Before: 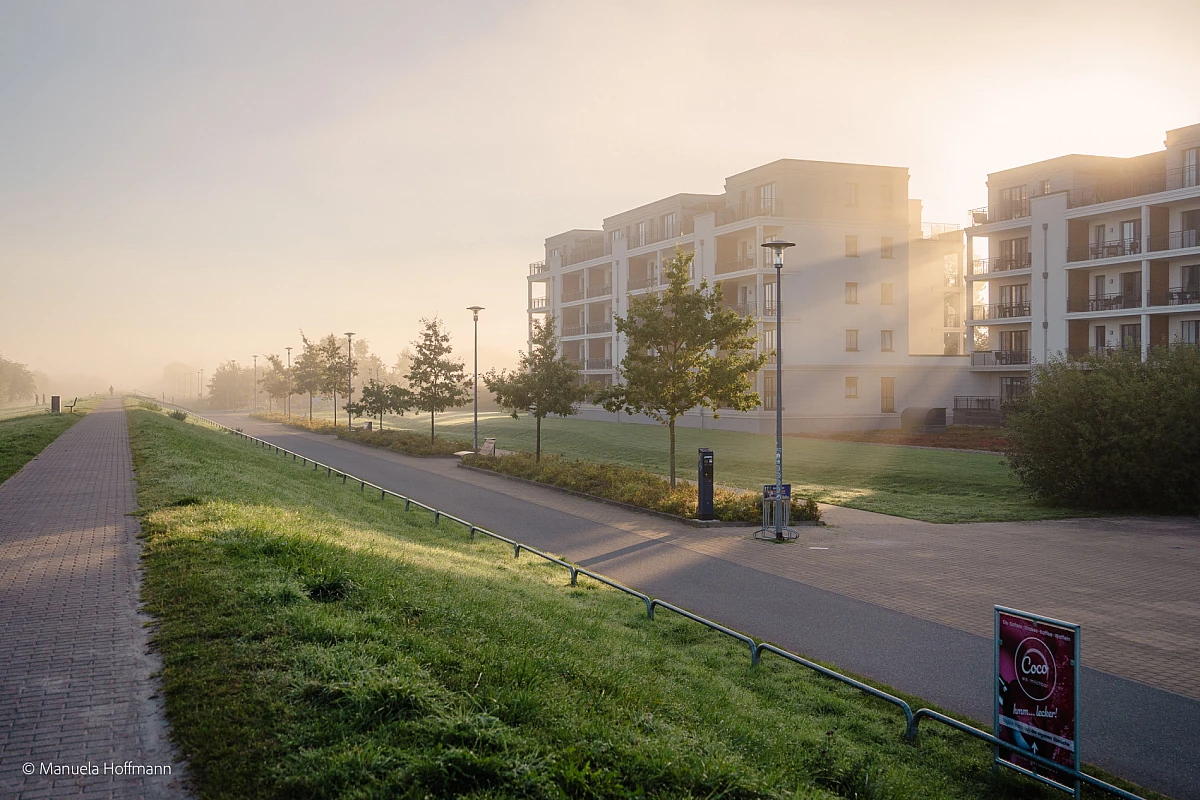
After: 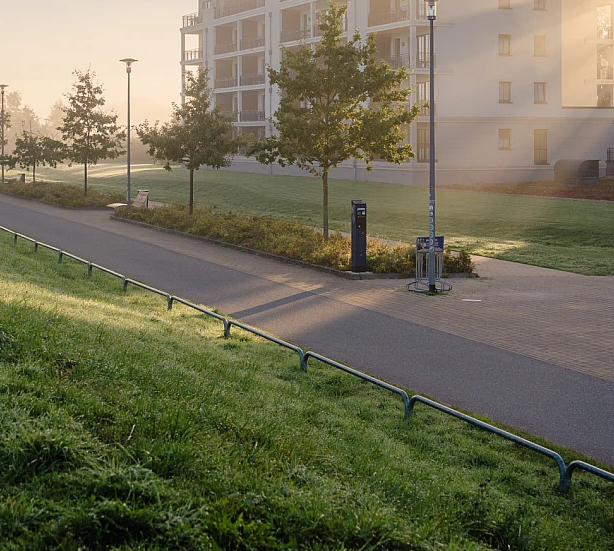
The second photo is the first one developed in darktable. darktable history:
crop and rotate: left 28.981%, top 31.089%, right 19.847%
